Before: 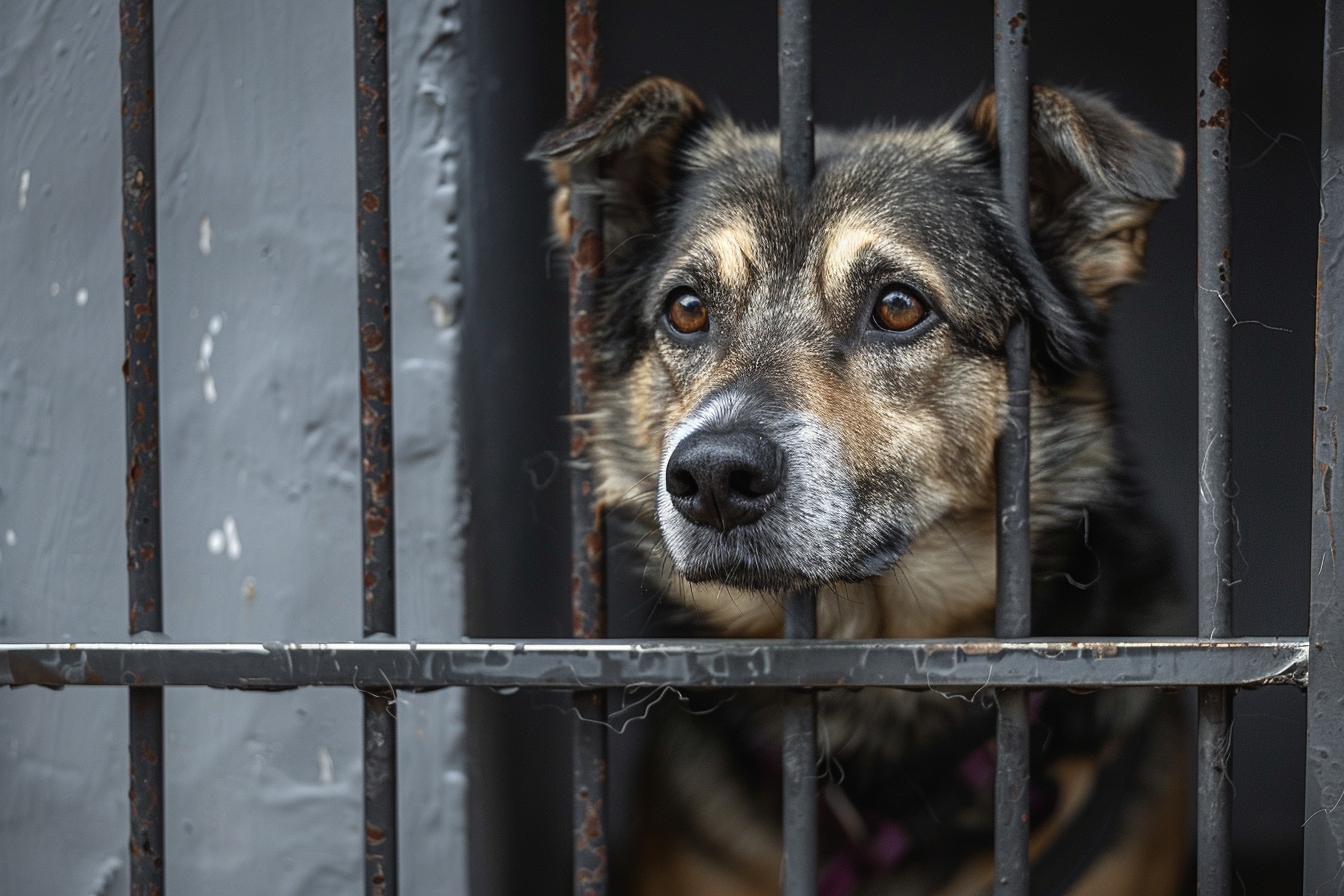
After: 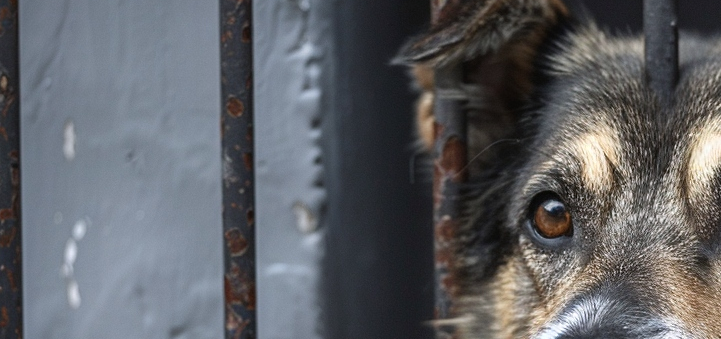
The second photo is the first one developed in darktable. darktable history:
tone equalizer: on, module defaults
crop: left 10.121%, top 10.631%, right 36.218%, bottom 51.526%
white balance: red 1.004, blue 1.024
